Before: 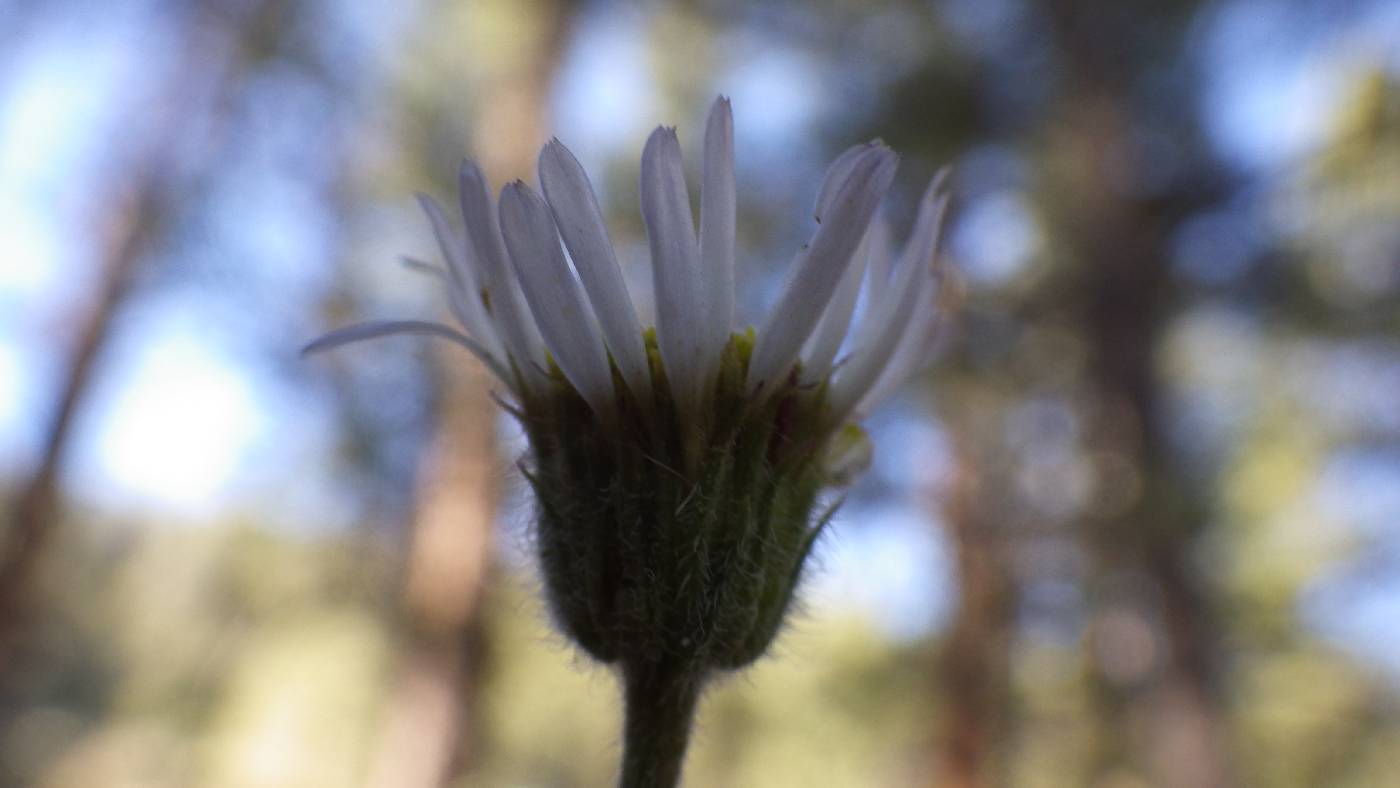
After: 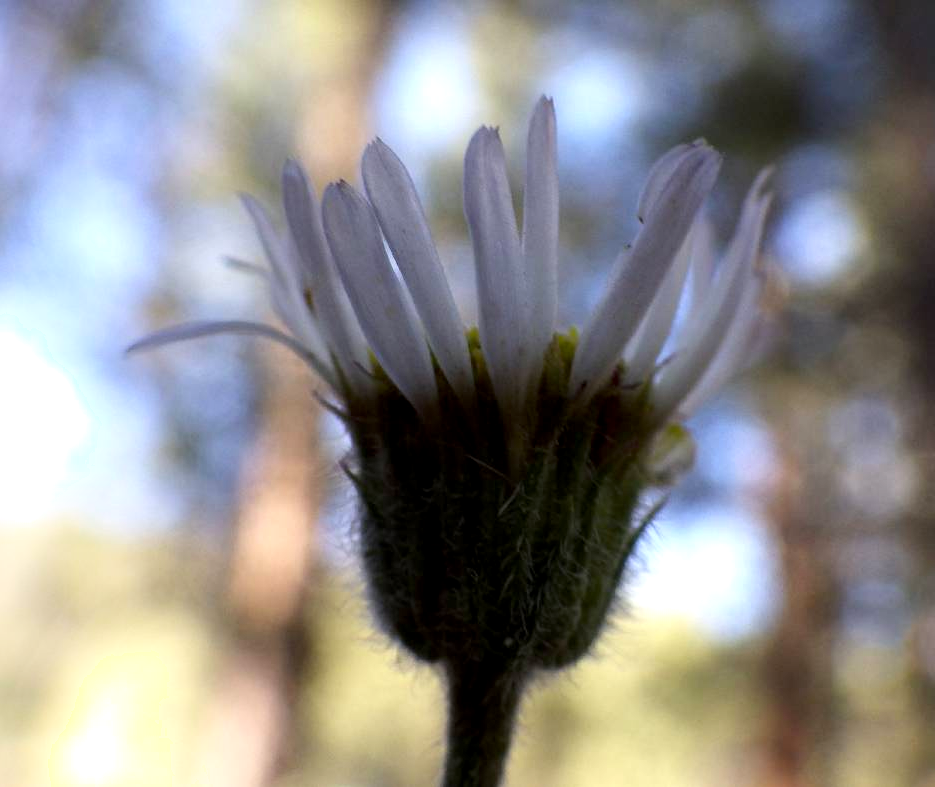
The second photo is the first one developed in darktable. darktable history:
crop and rotate: left 12.674%, right 20.507%
exposure: black level correction 0.005, exposure 0.017 EV, compensate highlight preservation false
shadows and highlights: shadows -23.53, highlights 47.73, soften with gaussian
contrast equalizer: y [[0.6 ×6], [0.55 ×6], [0 ×6], [0 ×6], [0 ×6]], mix 0.301
tone equalizer: -8 EV -0.439 EV, -7 EV -0.421 EV, -6 EV -0.363 EV, -5 EV -0.21 EV, -3 EV 0.222 EV, -2 EV 0.353 EV, -1 EV 0.399 EV, +0 EV 0.393 EV, mask exposure compensation -0.508 EV
